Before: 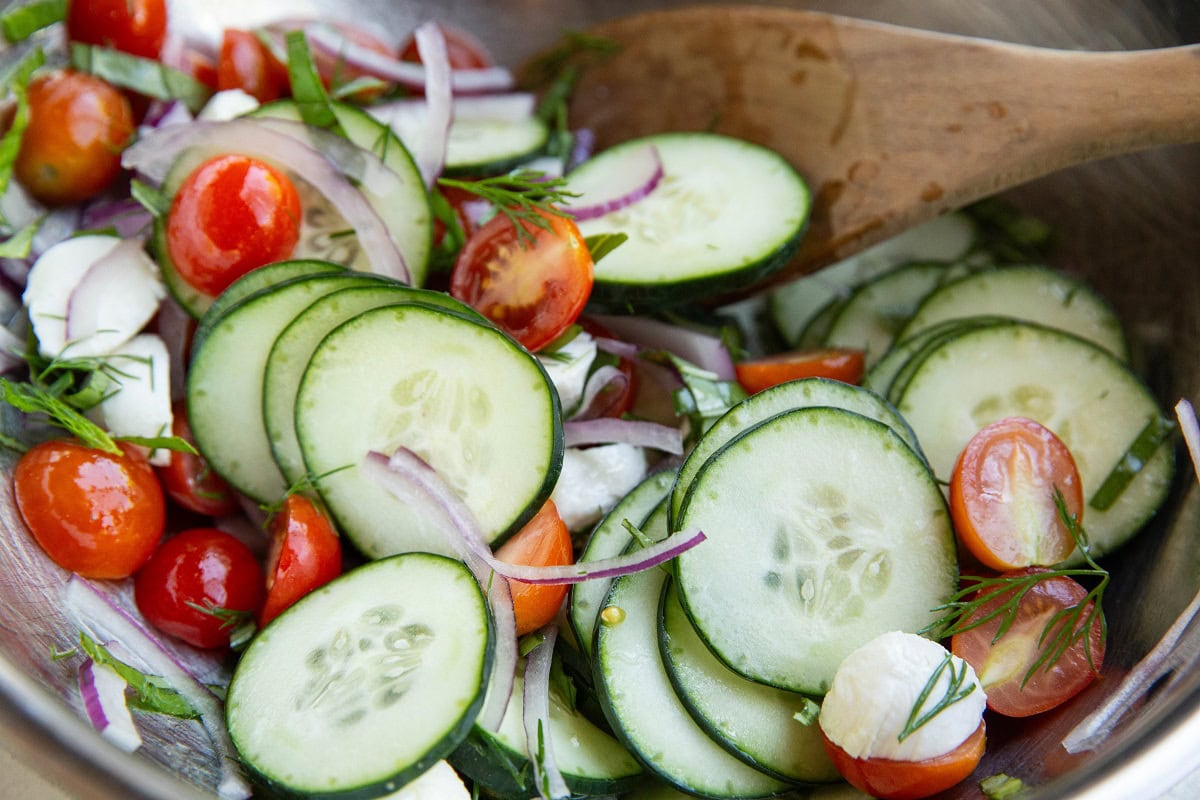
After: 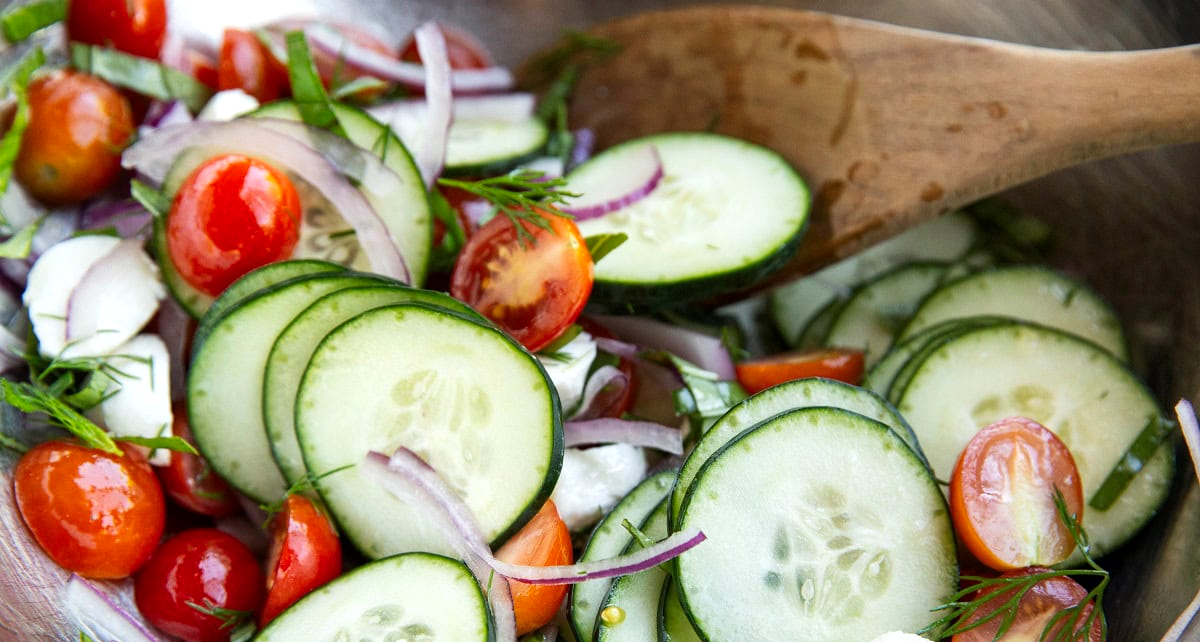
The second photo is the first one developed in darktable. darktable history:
exposure: exposure 0.203 EV, compensate highlight preservation false
local contrast: mode bilateral grid, contrast 20, coarseness 50, detail 119%, midtone range 0.2
tone curve: curves: ch0 [(0, 0) (0.266, 0.247) (0.741, 0.751) (1, 1)], preserve colors none
crop: bottom 19.721%
